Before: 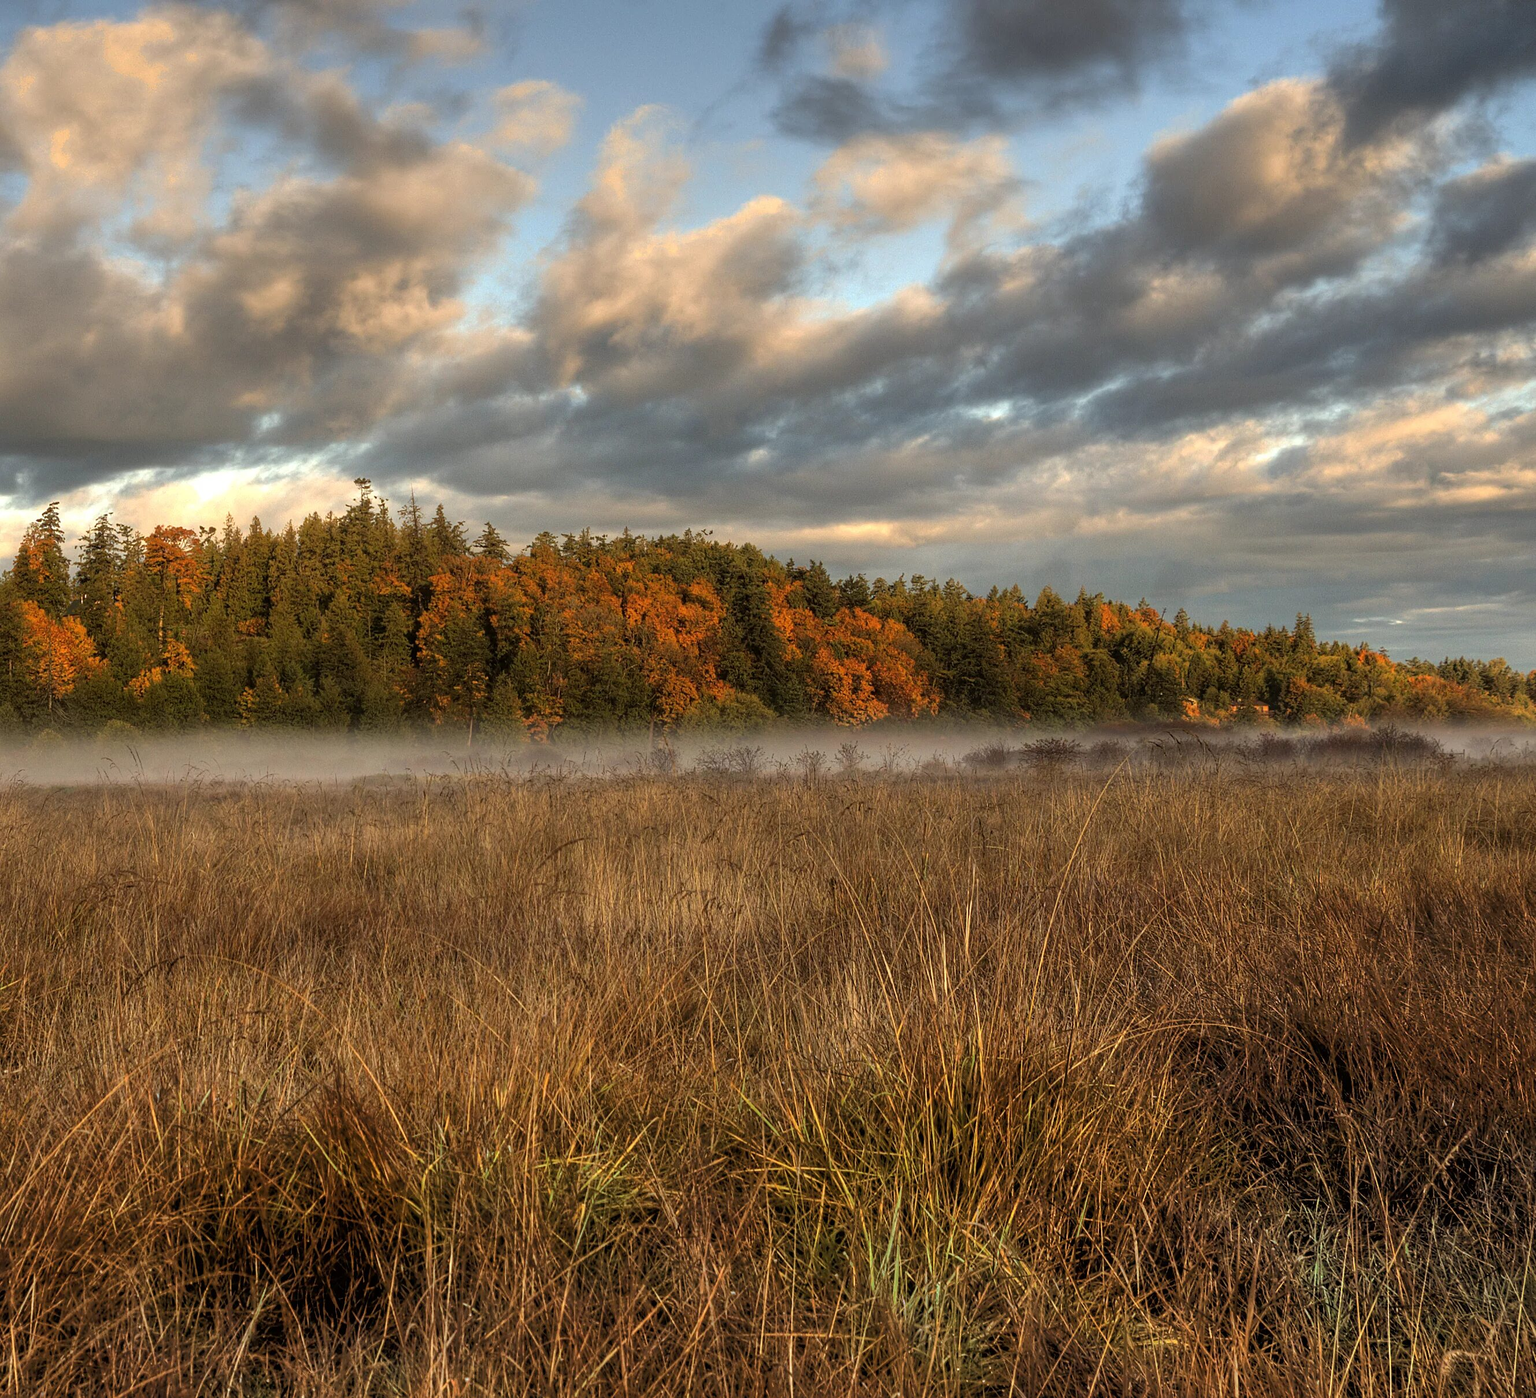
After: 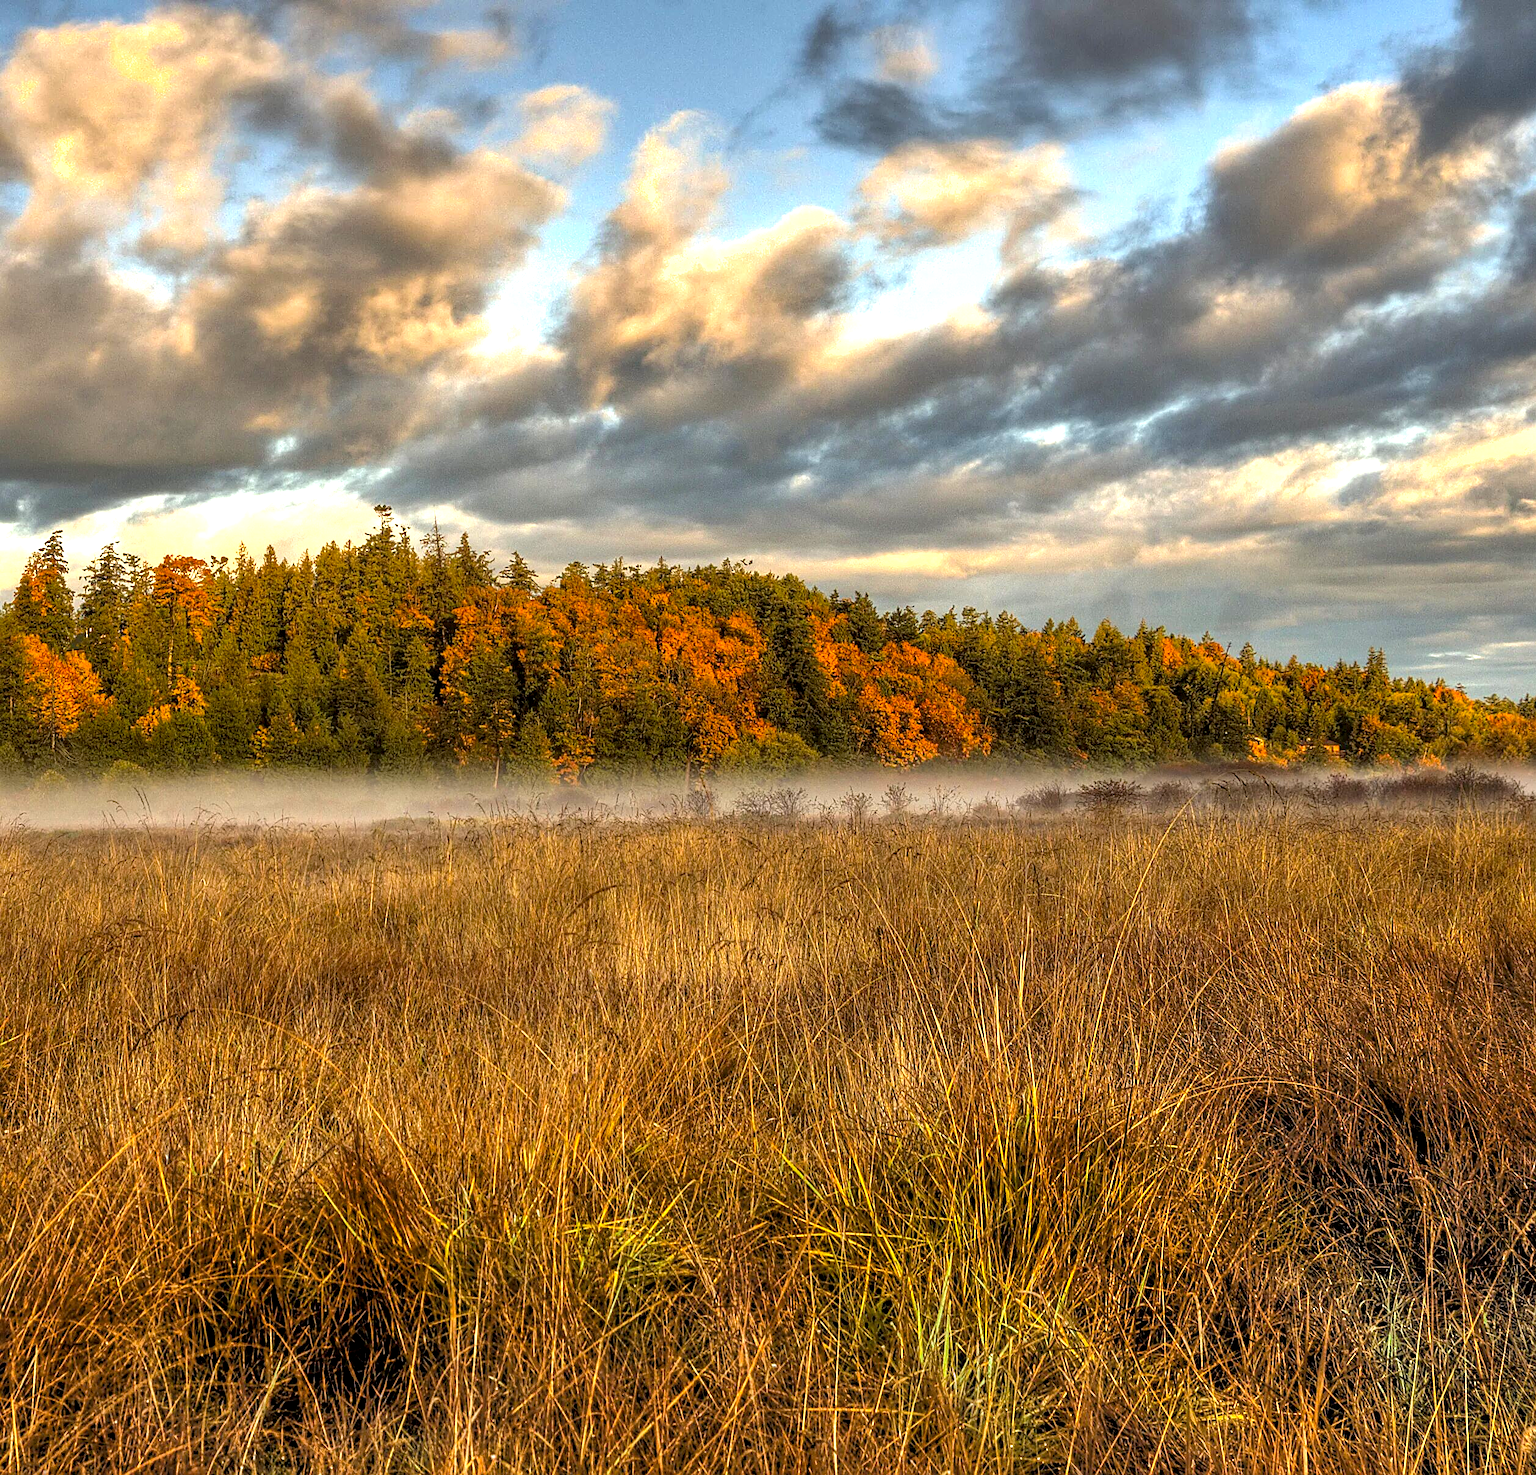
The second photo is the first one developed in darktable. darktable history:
crop and rotate: right 5.264%
color balance rgb: linear chroma grading › global chroma 0.924%, perceptual saturation grading › global saturation 30.747%
local contrast: detail 130%
sharpen: radius 1.906, amount 0.392, threshold 1.209
exposure: black level correction 0, exposure 0.702 EV, compensate exposure bias true, compensate highlight preservation false
shadows and highlights: low approximation 0.01, soften with gaussian
